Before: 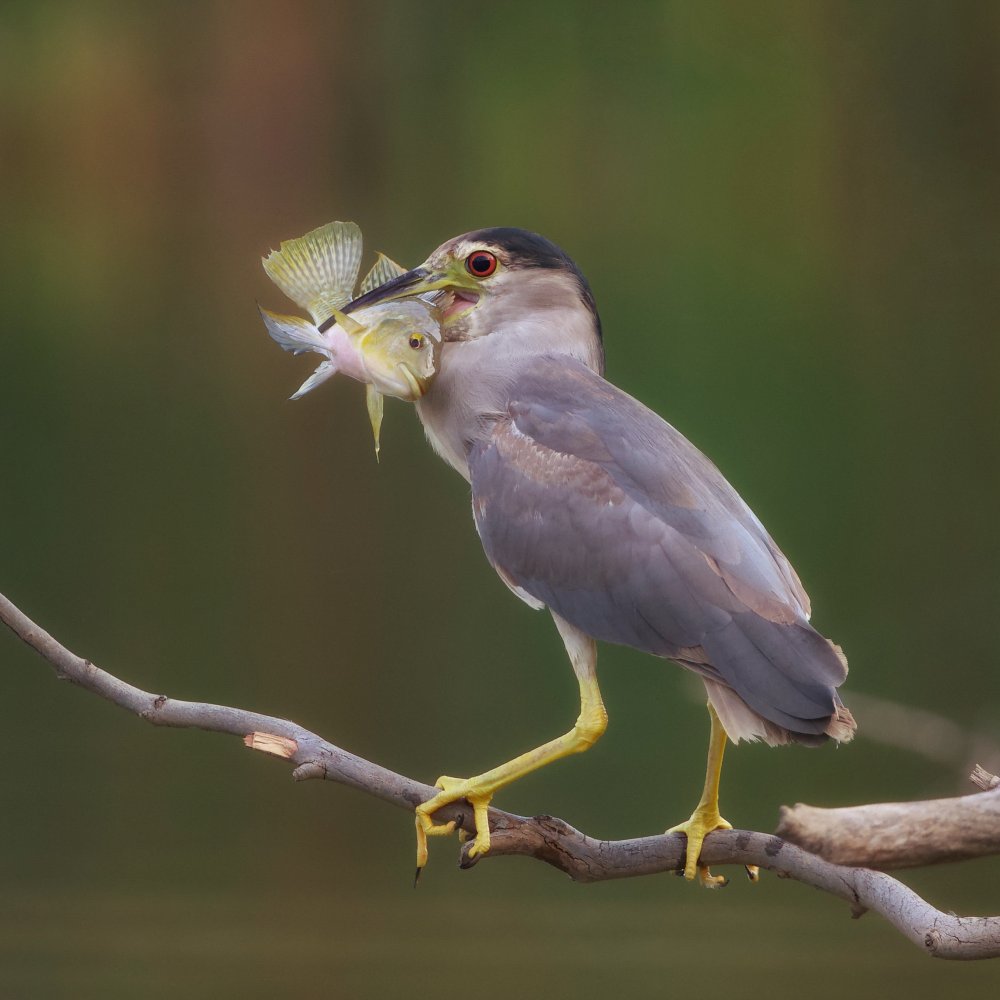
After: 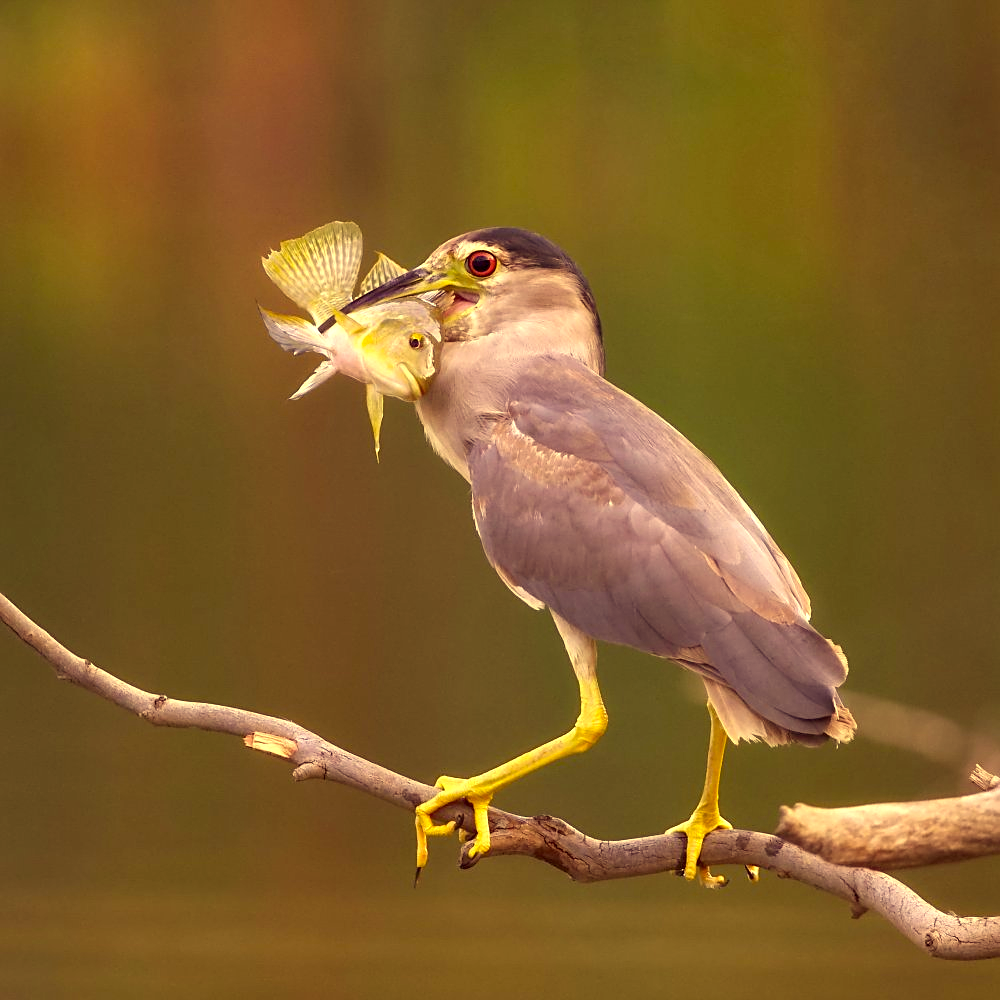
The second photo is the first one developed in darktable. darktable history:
tone equalizer: -7 EV 0.193 EV, -6 EV 0.143 EV, -5 EV 0.062 EV, -4 EV 0.036 EV, -2 EV -0.025 EV, -1 EV -0.032 EV, +0 EV -0.079 EV, edges refinement/feathering 500, mask exposure compensation -1.57 EV, preserve details no
color correction: highlights a* 9.9, highlights b* 38.28, shadows a* 14.56, shadows b* 3.07
sharpen: on, module defaults
exposure: black level correction 0.001, exposure 0.676 EV, compensate highlight preservation false
contrast equalizer: y [[0.5, 0.5, 0.544, 0.569, 0.5, 0.5], [0.5 ×6], [0.5 ×6], [0 ×6], [0 ×6]]
